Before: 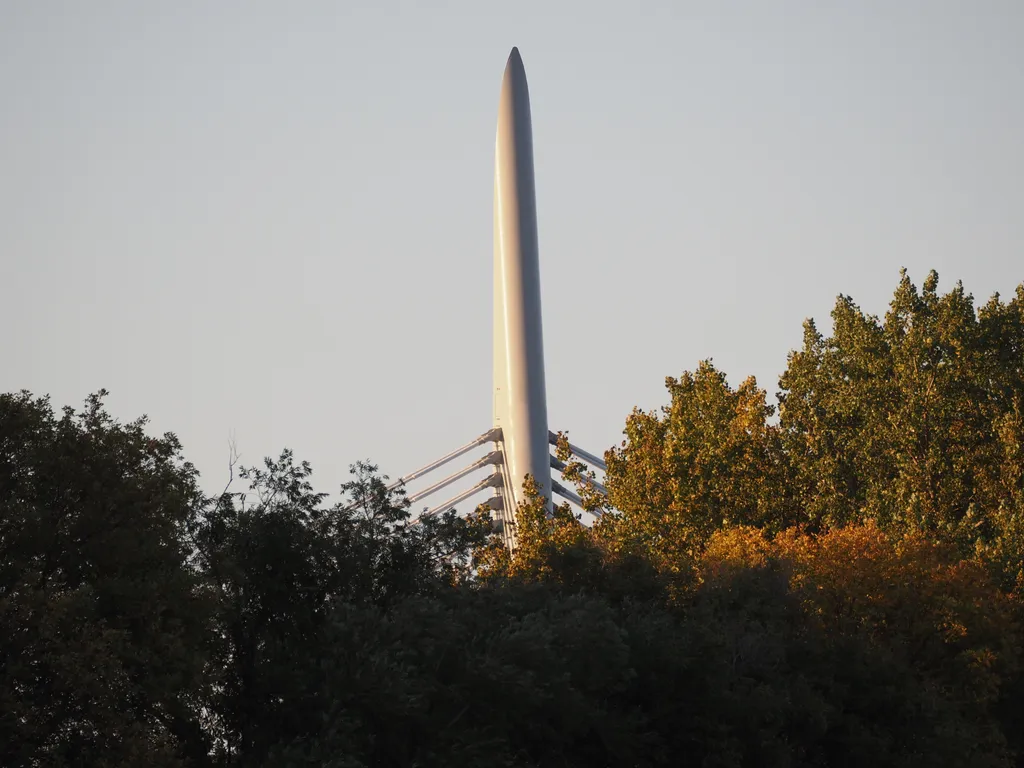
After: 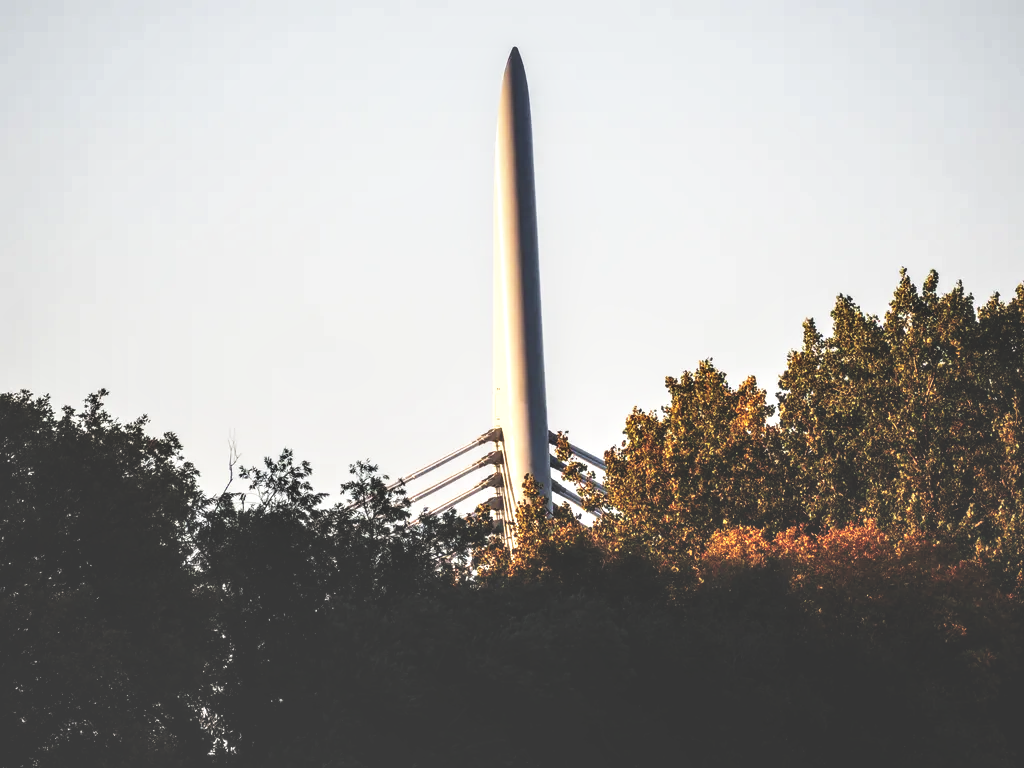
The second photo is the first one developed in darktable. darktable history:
base curve: curves: ch0 [(0, 0.036) (0.007, 0.037) (0.604, 0.887) (1, 1)], preserve colors none
local contrast: highlights 60%, shadows 59%, detail 160%
